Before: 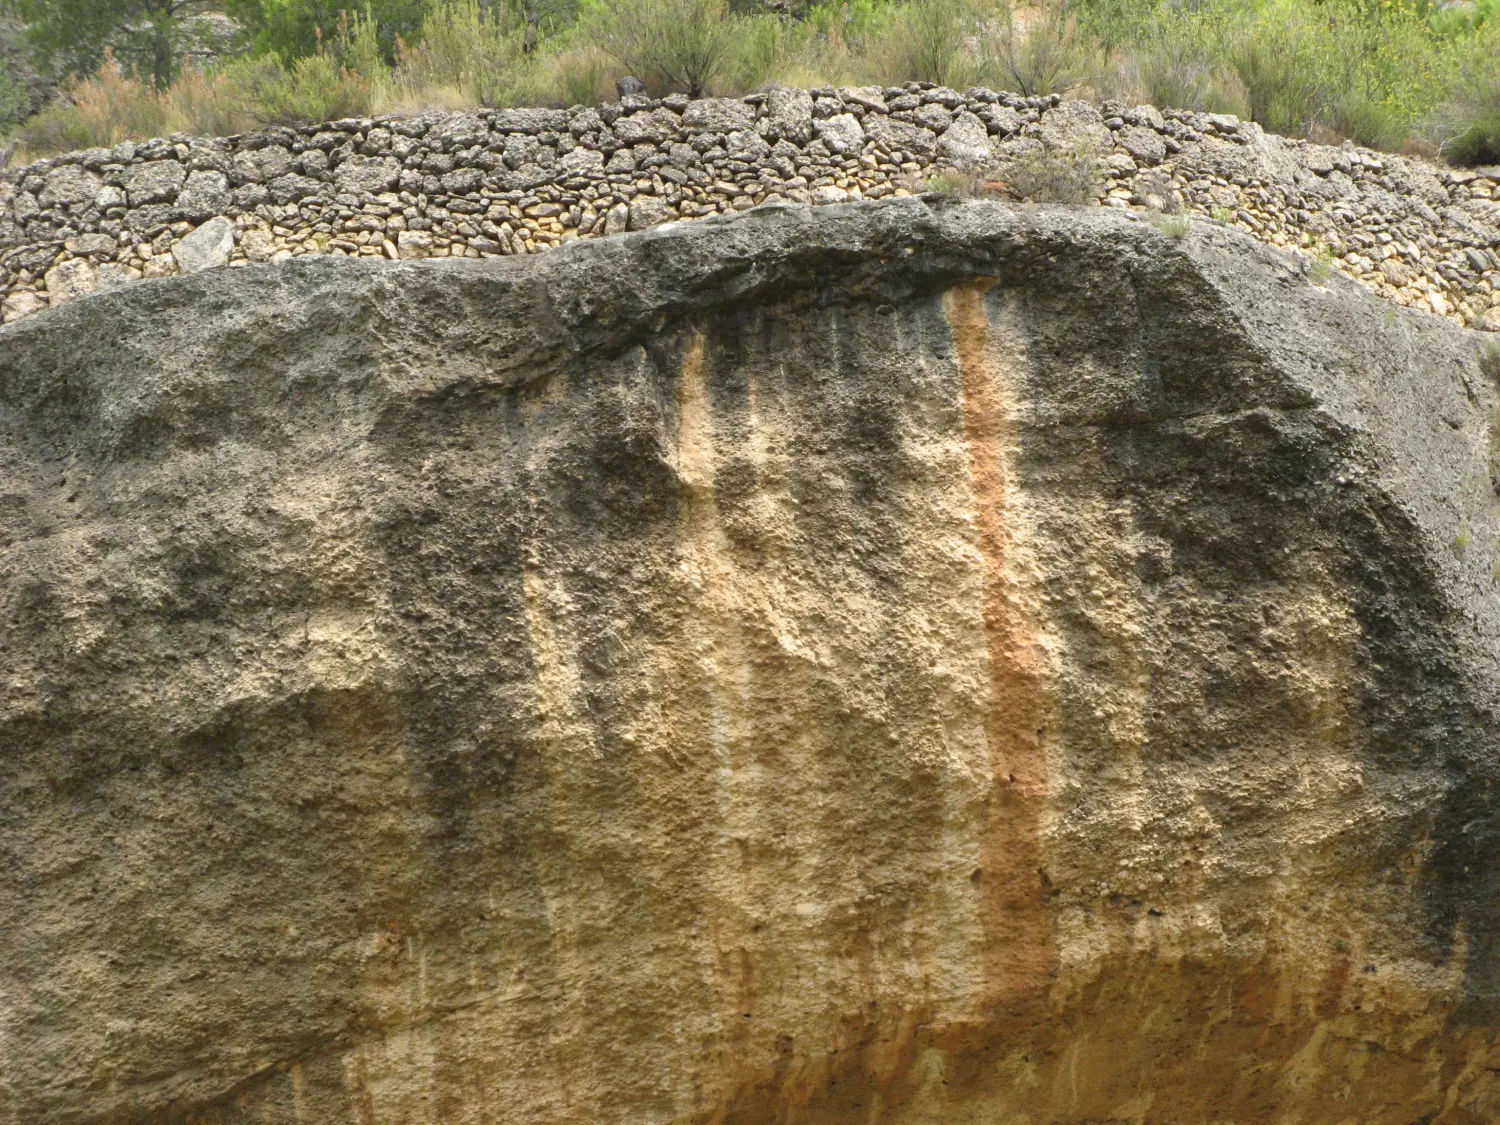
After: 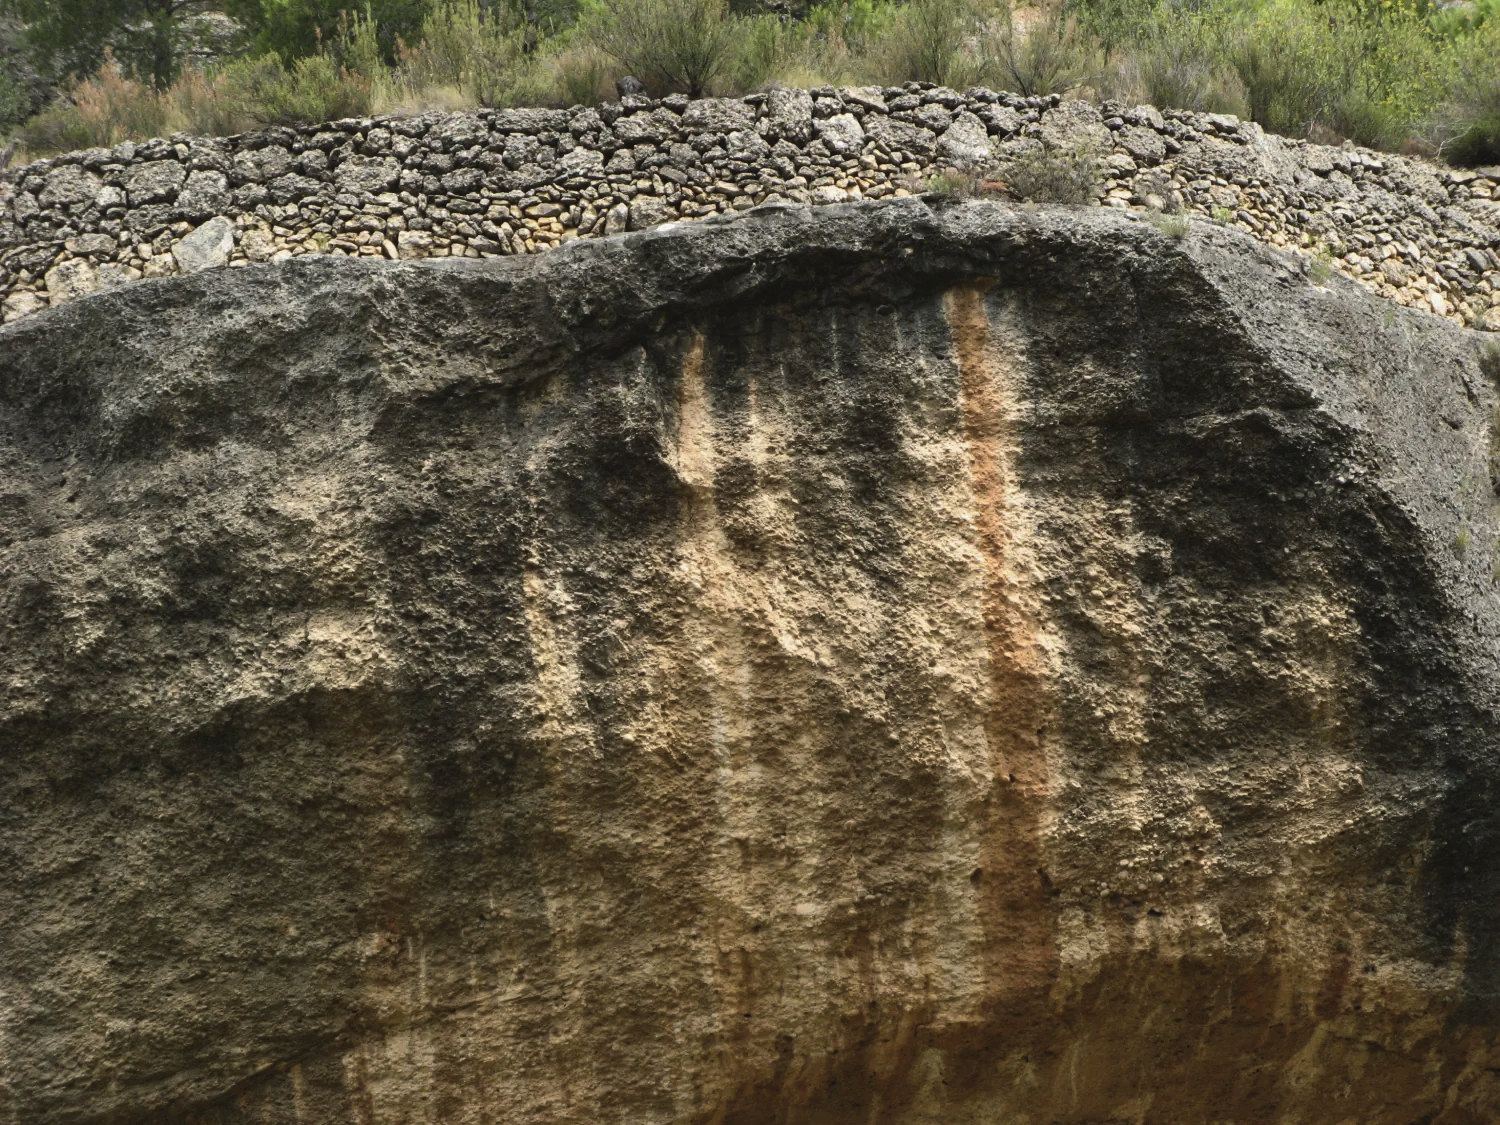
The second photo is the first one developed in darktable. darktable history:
tone equalizer: -8 EV -1.08 EV, -7 EV -1.01 EV, -6 EV -0.867 EV, -5 EV -0.578 EV, -3 EV 0.578 EV, -2 EV 0.867 EV, -1 EV 1.01 EV, +0 EV 1.08 EV, edges refinement/feathering 500, mask exposure compensation -1.57 EV, preserve details no
exposure: black level correction -0.016, exposure -1.018 EV, compensate highlight preservation false
